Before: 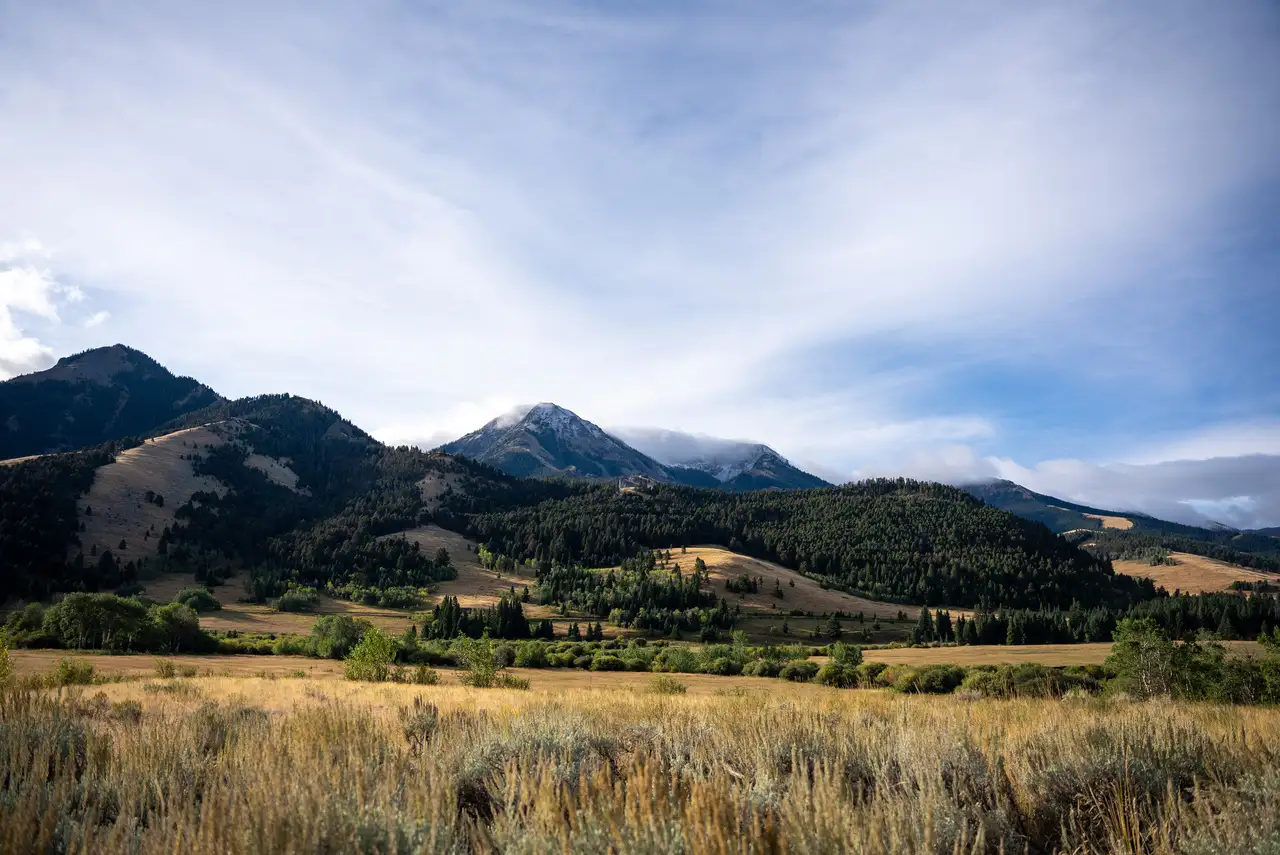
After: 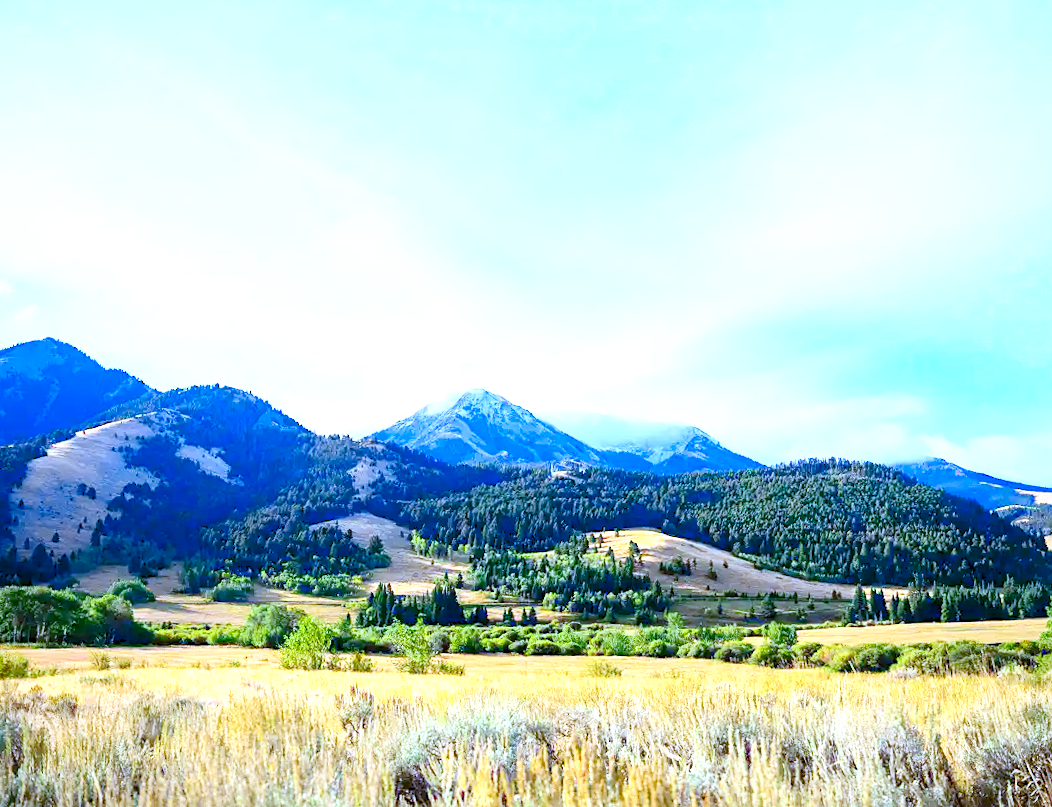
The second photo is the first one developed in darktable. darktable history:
tone curve: curves: ch0 [(0, 0) (0.126, 0.086) (0.338, 0.327) (0.494, 0.55) (0.703, 0.762) (1, 1)]; ch1 [(0, 0) (0.346, 0.324) (0.45, 0.431) (0.5, 0.5) (0.522, 0.517) (0.55, 0.578) (1, 1)]; ch2 [(0, 0) (0.44, 0.424) (0.501, 0.499) (0.554, 0.563) (0.622, 0.667) (0.707, 0.746) (1, 1)], color space Lab, independent channels, preserve colors none
exposure: black level correction 0, exposure 0.7 EV, compensate exposure bias true, compensate highlight preservation false
crop and rotate: angle 1°, left 4.281%, top 0.642%, right 11.383%, bottom 2.486%
levels: levels [0.008, 0.318, 0.836]
sharpen: amount 0.2
white balance: red 0.871, blue 1.249
